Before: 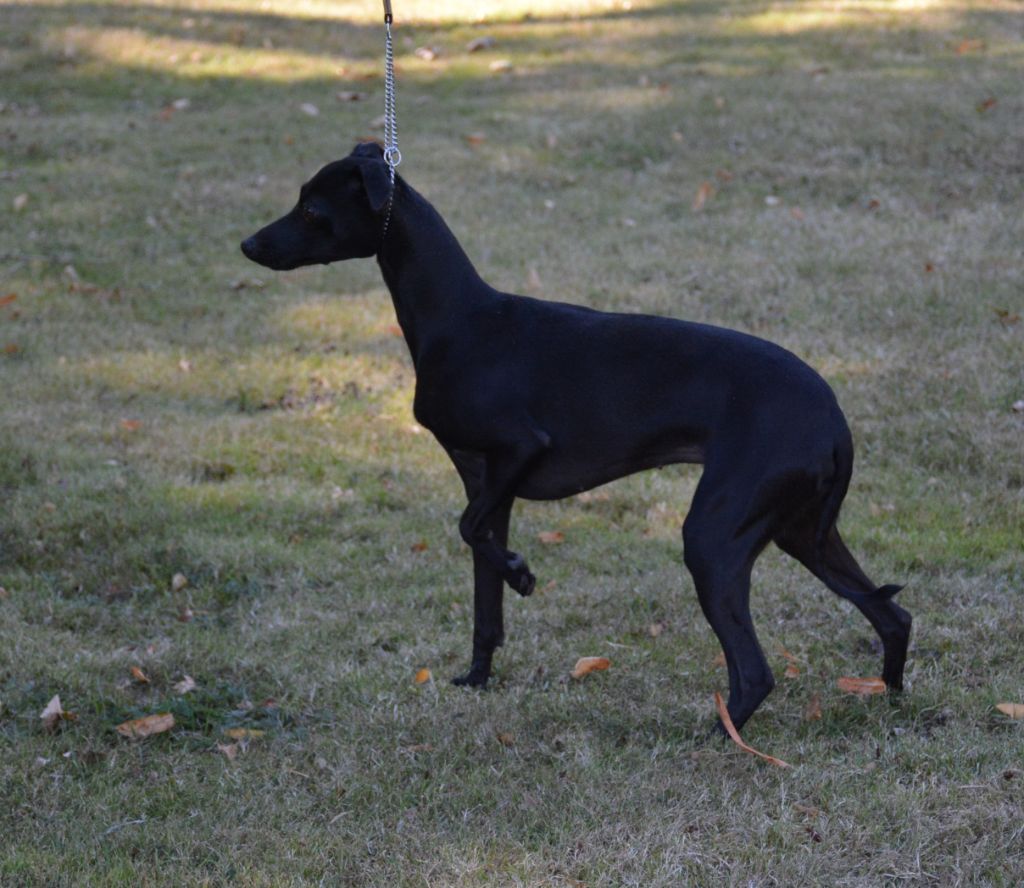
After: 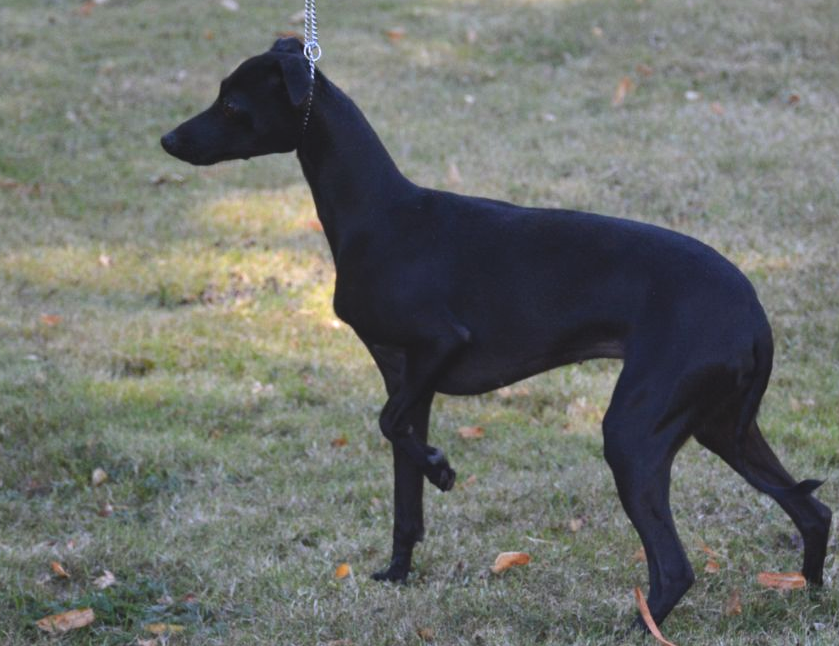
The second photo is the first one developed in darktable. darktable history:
crop: left 7.856%, top 11.836%, right 10.12%, bottom 15.387%
exposure: black level correction -0.005, exposure 0.622 EV, compensate highlight preservation false
bloom: size 16%, threshold 98%, strength 20%
